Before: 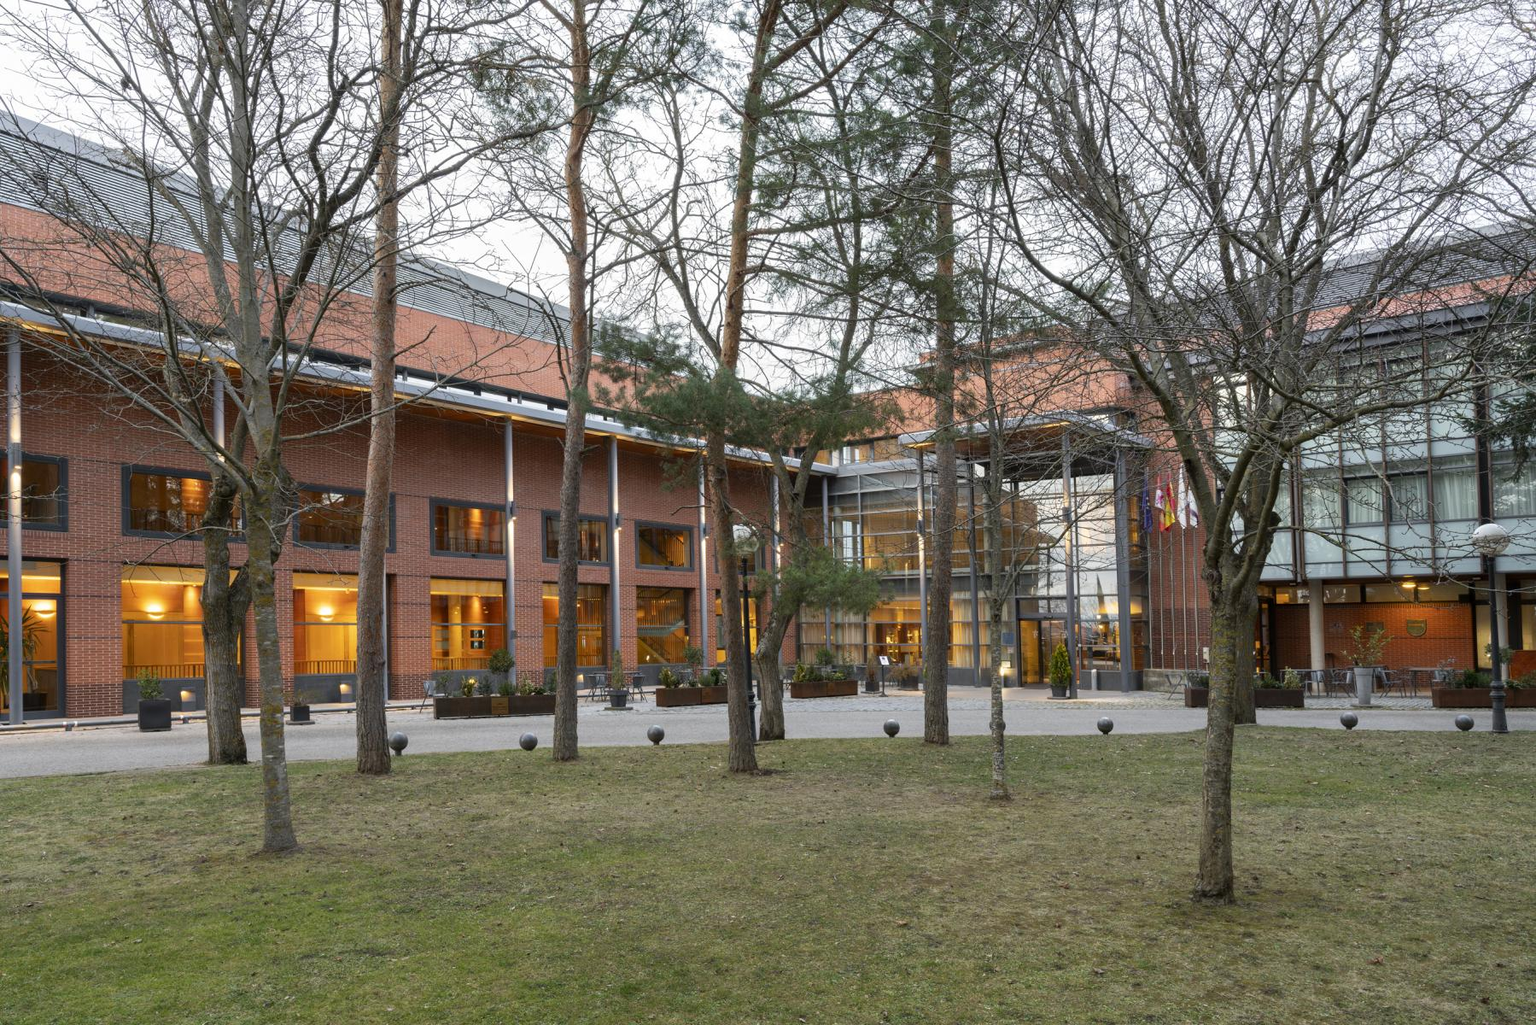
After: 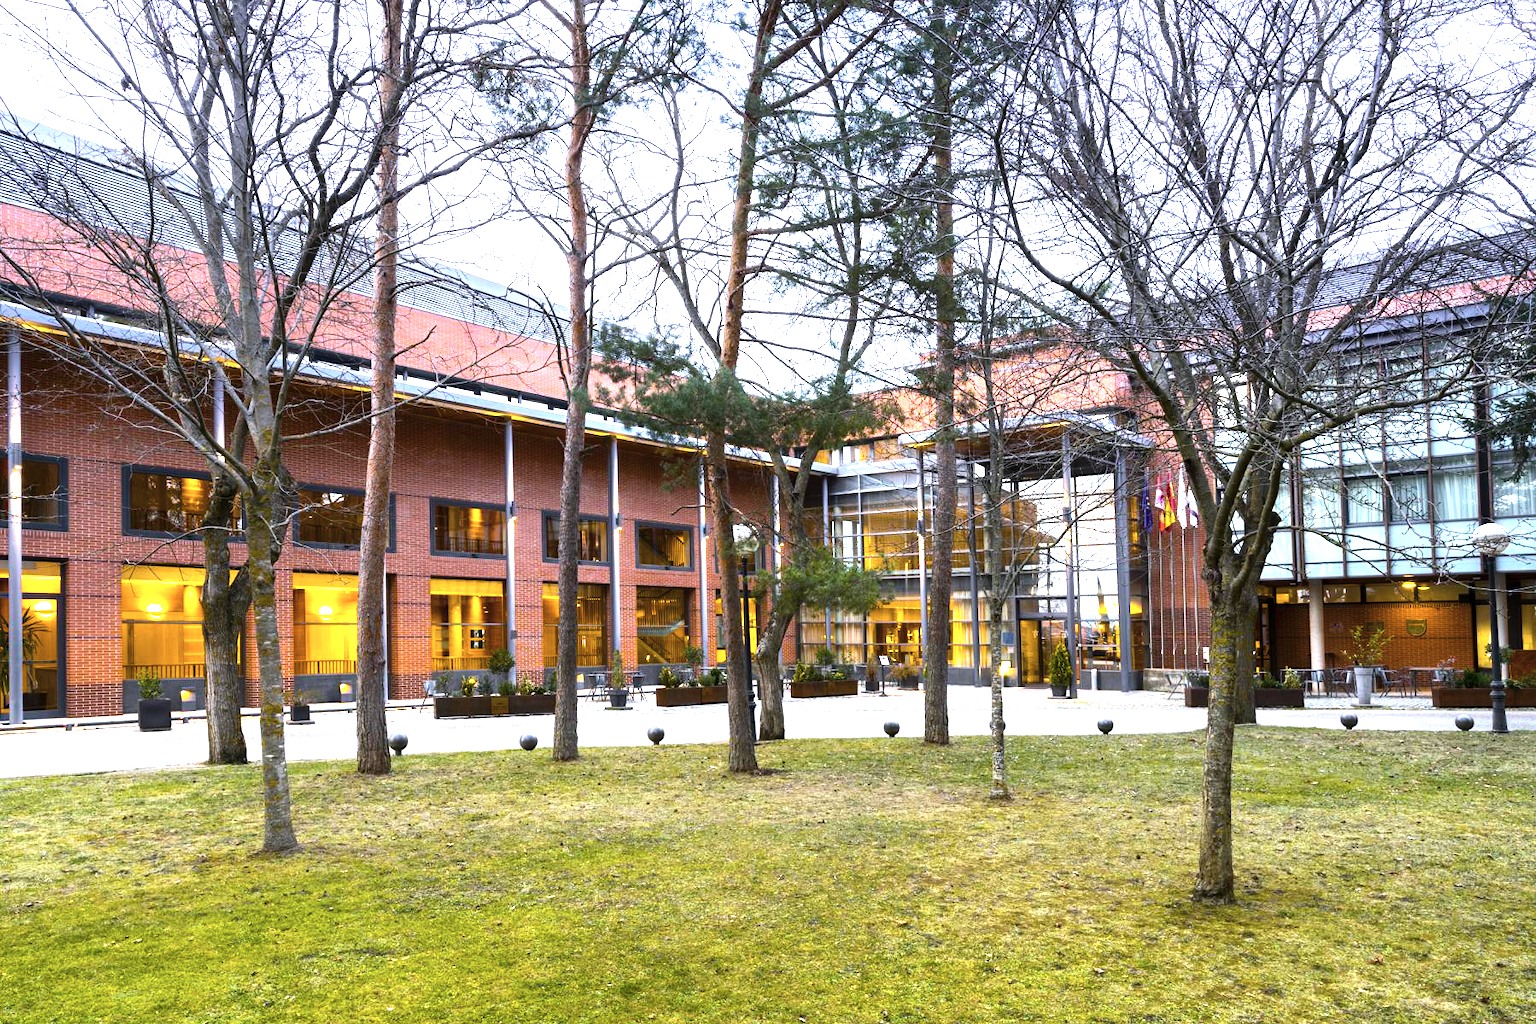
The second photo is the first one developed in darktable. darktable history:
exposure: exposure 0.661 EV, compensate highlight preservation false
color balance rgb: linear chroma grading › global chroma 20%, perceptual saturation grading › global saturation 65%, perceptual saturation grading › highlights 50%, perceptual saturation grading › shadows 30%, perceptual brilliance grading › global brilliance 12%, perceptual brilliance grading › highlights 15%, global vibrance 20%
tone equalizer: -8 EV -0.417 EV, -7 EV -0.389 EV, -6 EV -0.333 EV, -5 EV -0.222 EV, -3 EV 0.222 EV, -2 EV 0.333 EV, -1 EV 0.389 EV, +0 EV 0.417 EV, edges refinement/feathering 500, mask exposure compensation -1.57 EV, preserve details no
graduated density: hue 238.83°, saturation 50%
contrast brightness saturation: contrast 0.1, saturation -0.36
